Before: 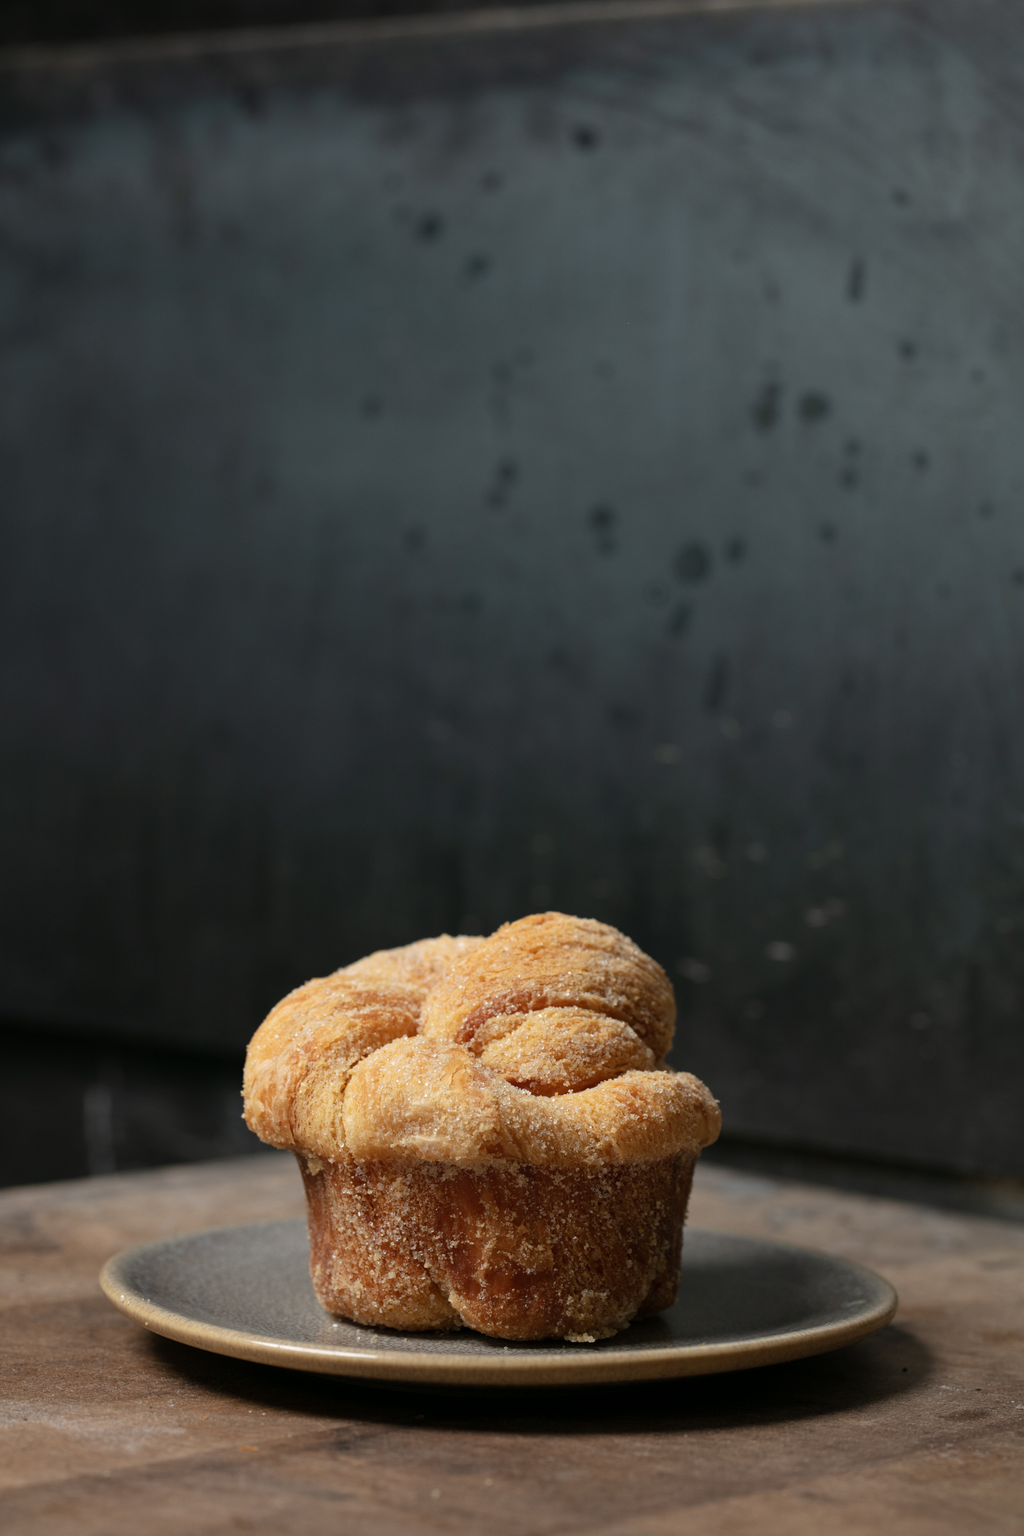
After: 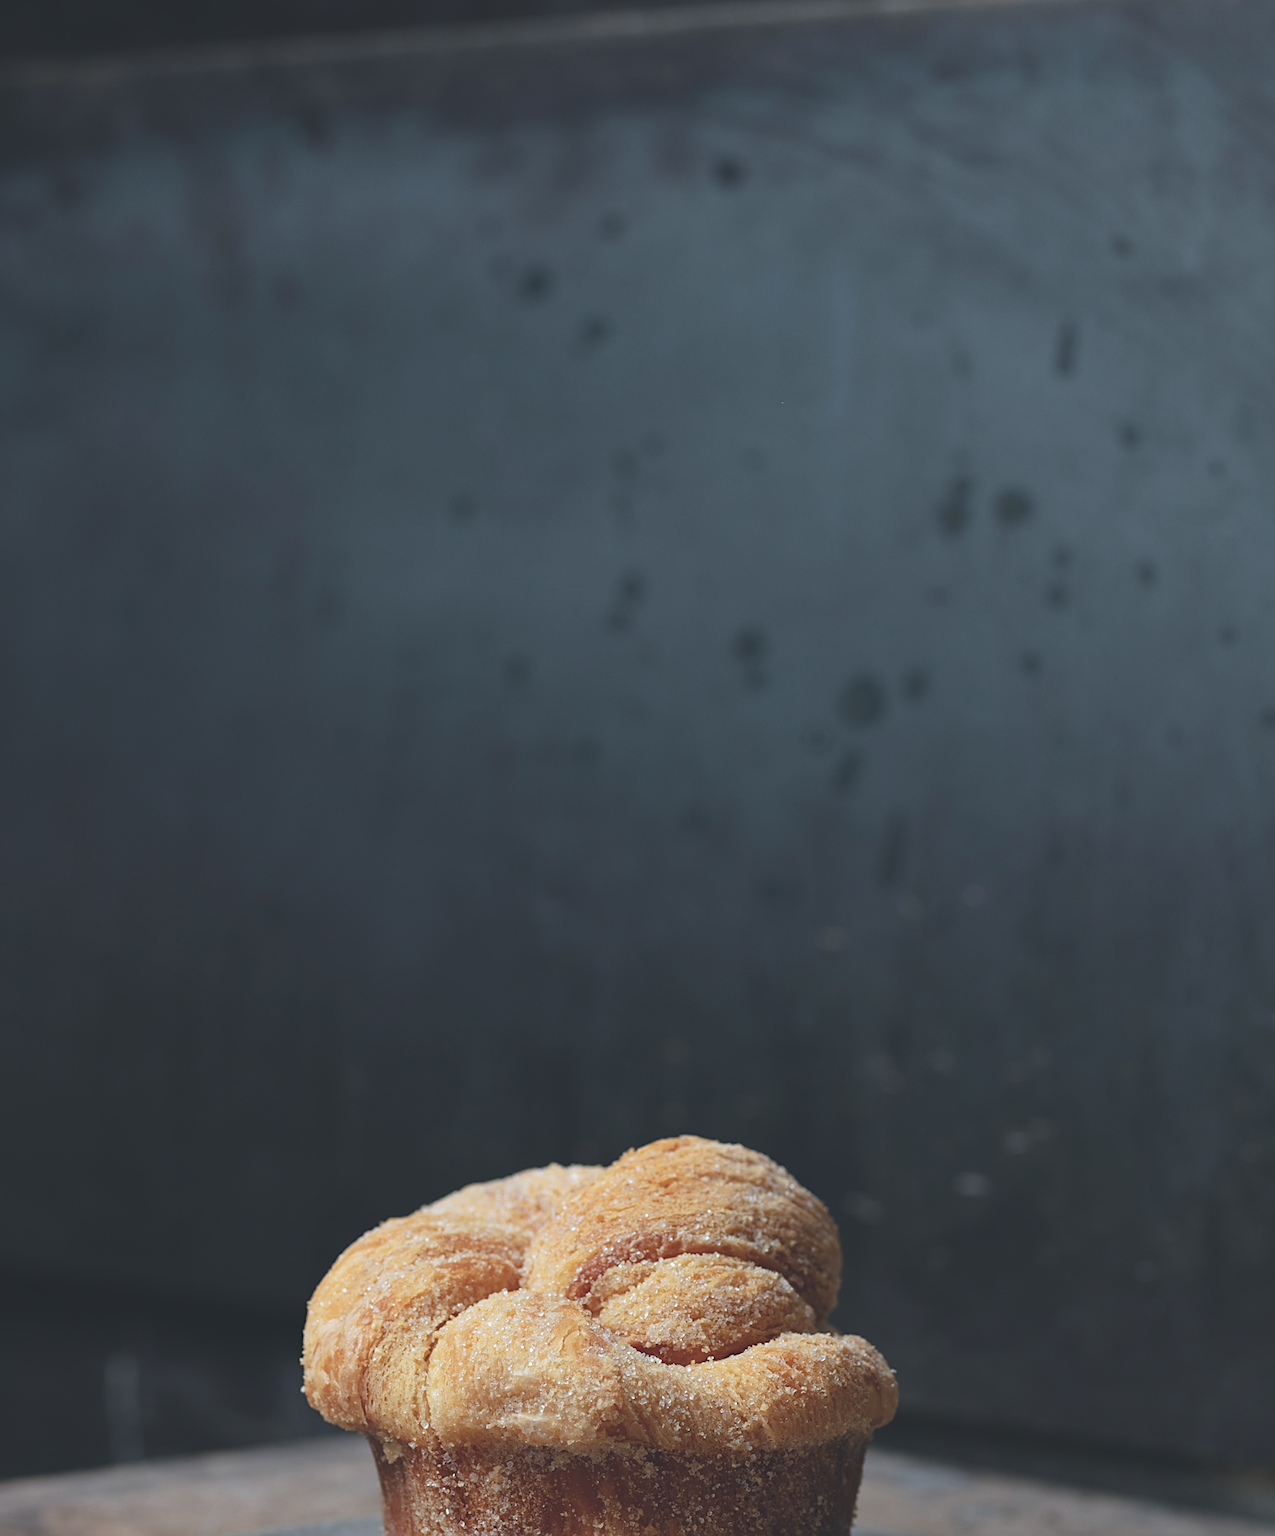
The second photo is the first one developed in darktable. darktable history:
sharpen: on, module defaults
exposure: black level correction -0.021, exposure -0.031 EV, compensate highlight preservation false
crop: bottom 19.666%
color calibration: x 0.37, y 0.382, temperature 4316.89 K
